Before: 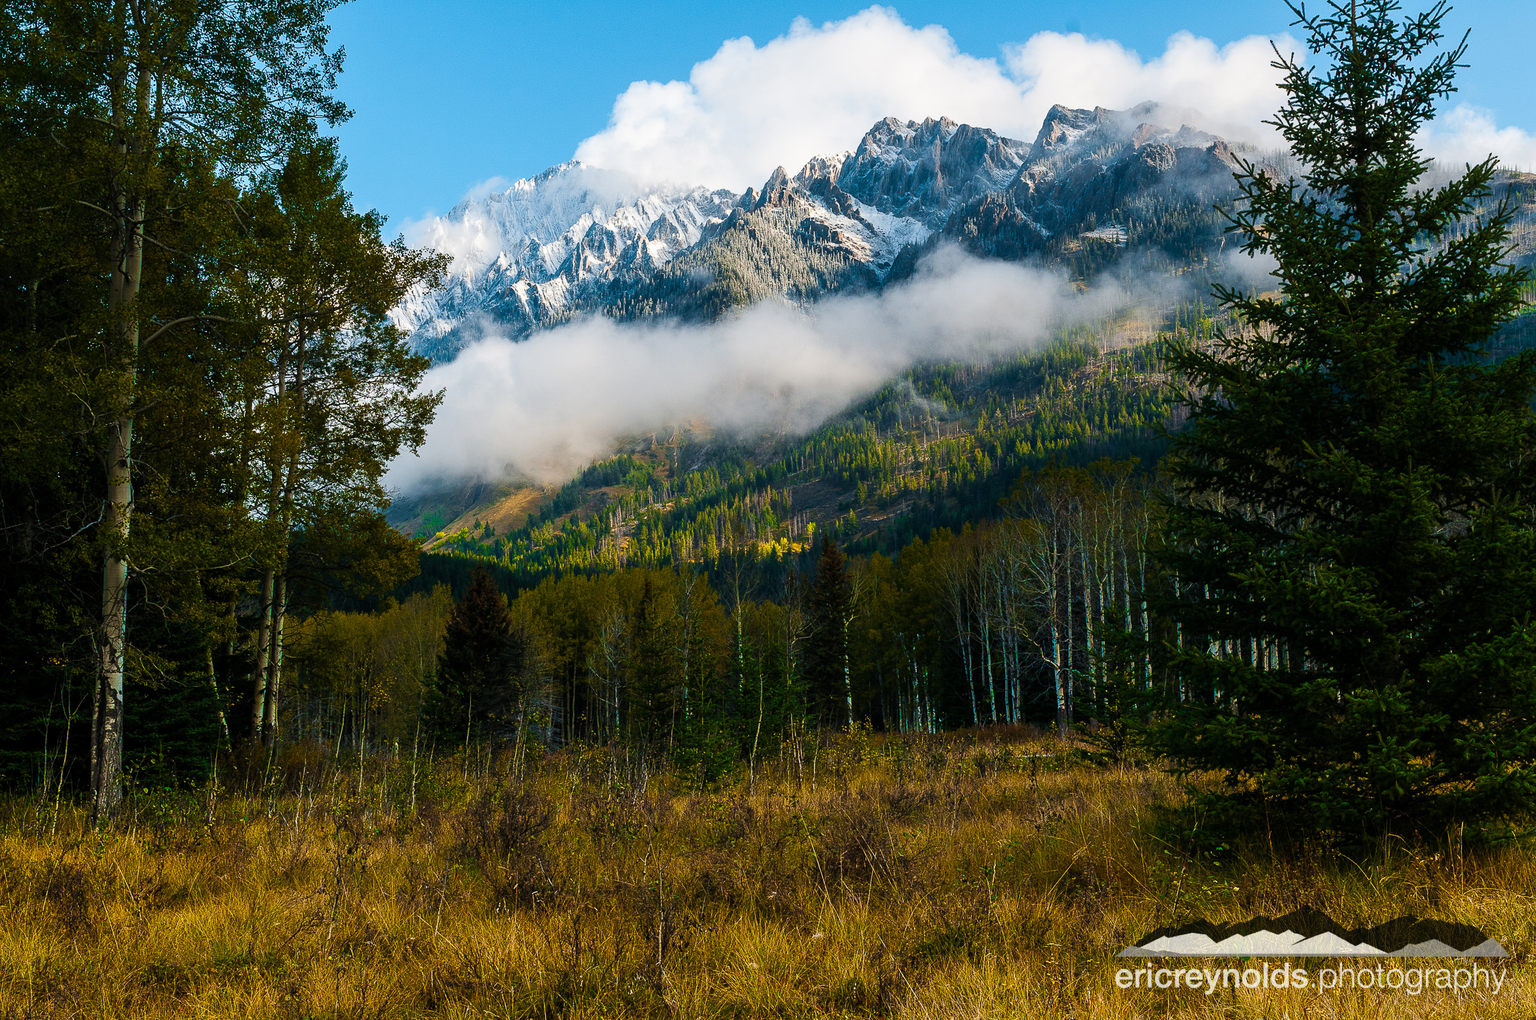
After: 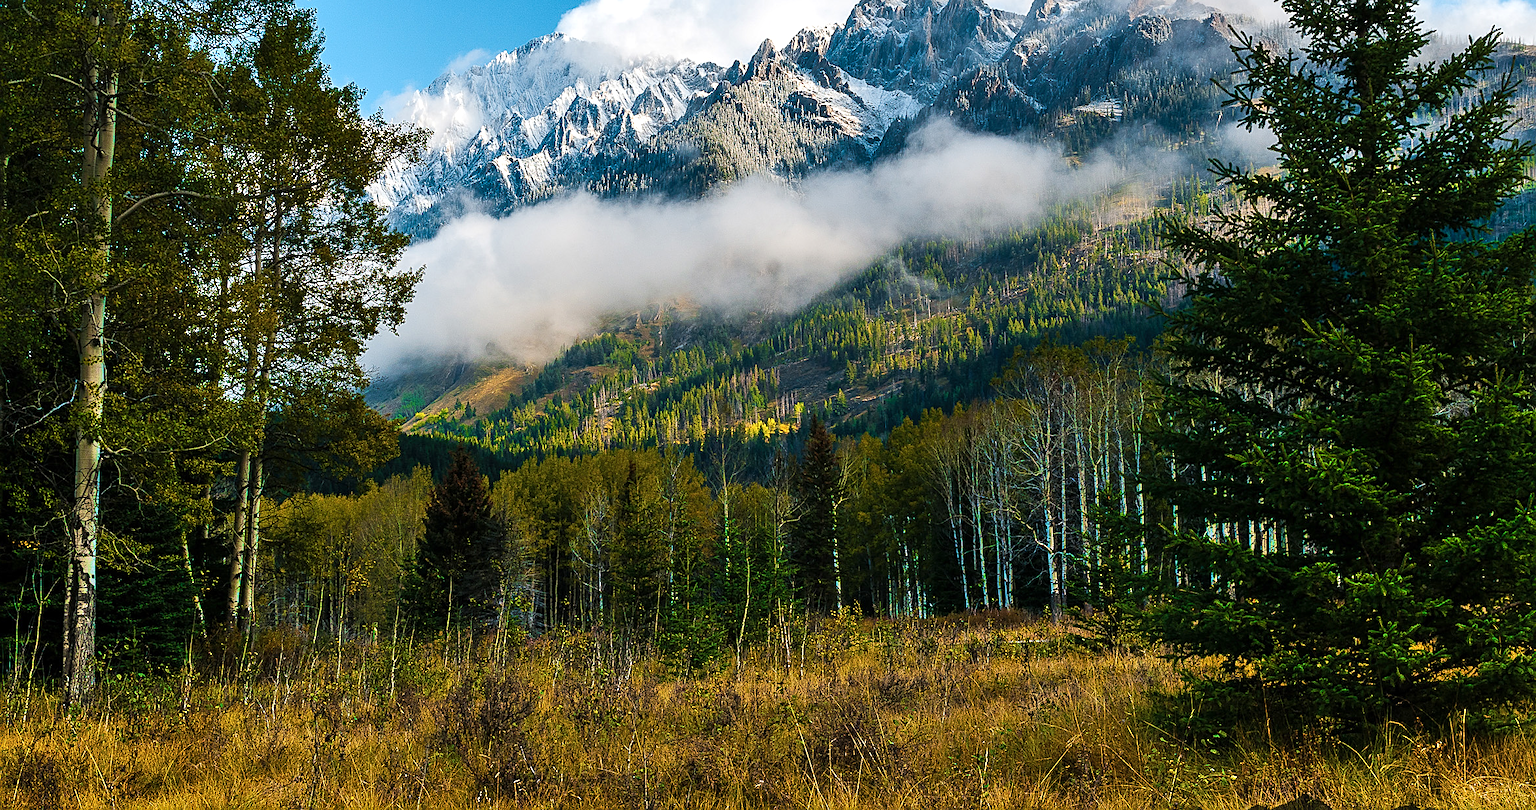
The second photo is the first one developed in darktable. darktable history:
exposure: exposure 0.129 EV, compensate highlight preservation false
sharpen: on, module defaults
crop and rotate: left 1.953%, top 12.69%, right 0.174%, bottom 9.538%
shadows and highlights: white point adjustment 0.823, soften with gaussian
